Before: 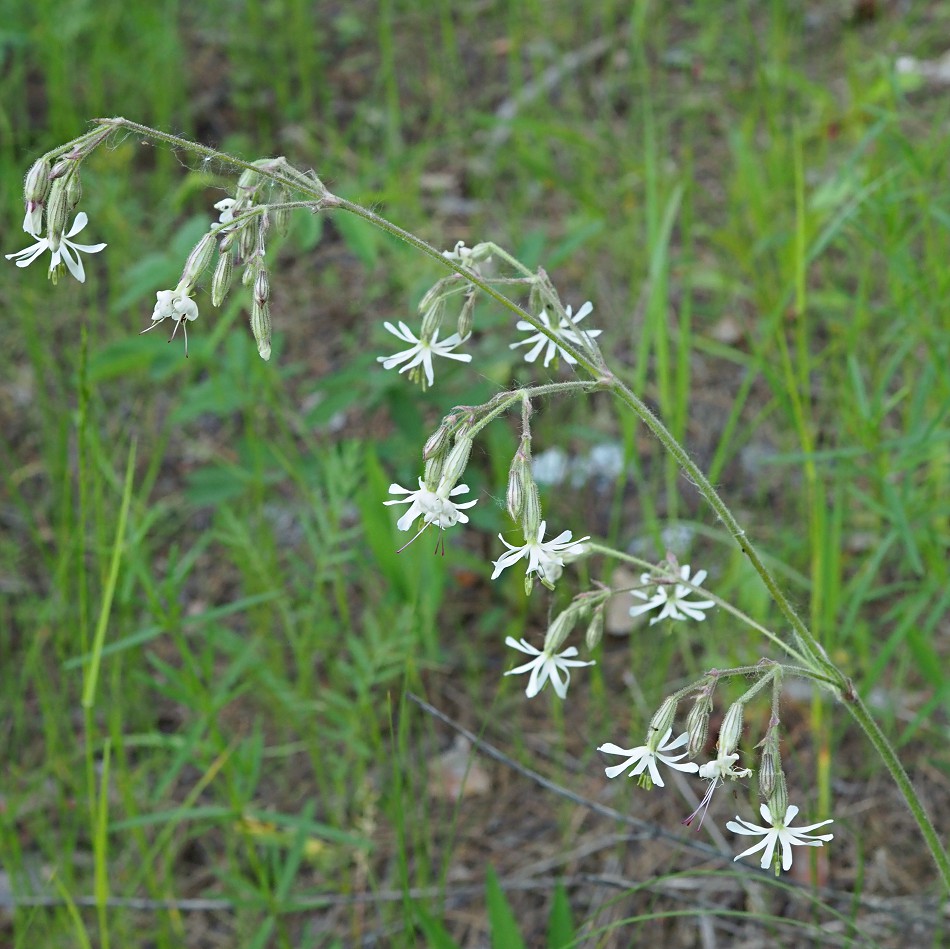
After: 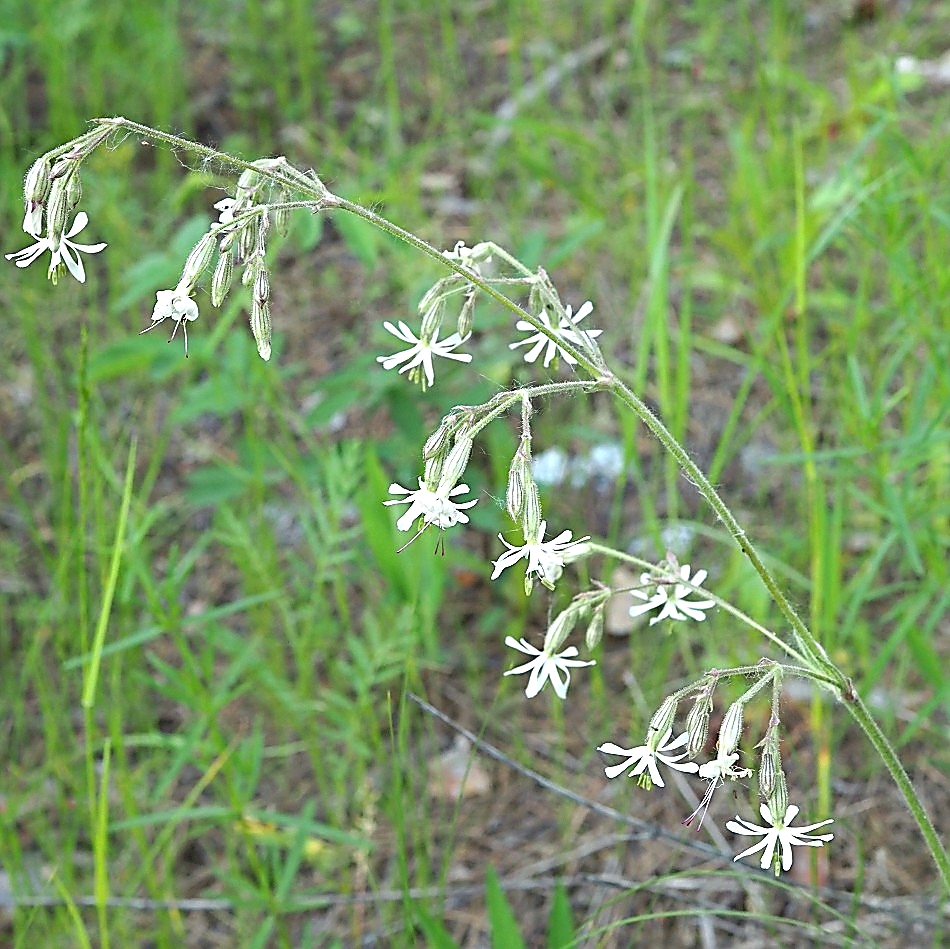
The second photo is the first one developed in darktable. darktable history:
sharpen: radius 1.37, amount 1.268, threshold 0.729
exposure: black level correction 0, exposure 0.694 EV, compensate highlight preservation false
